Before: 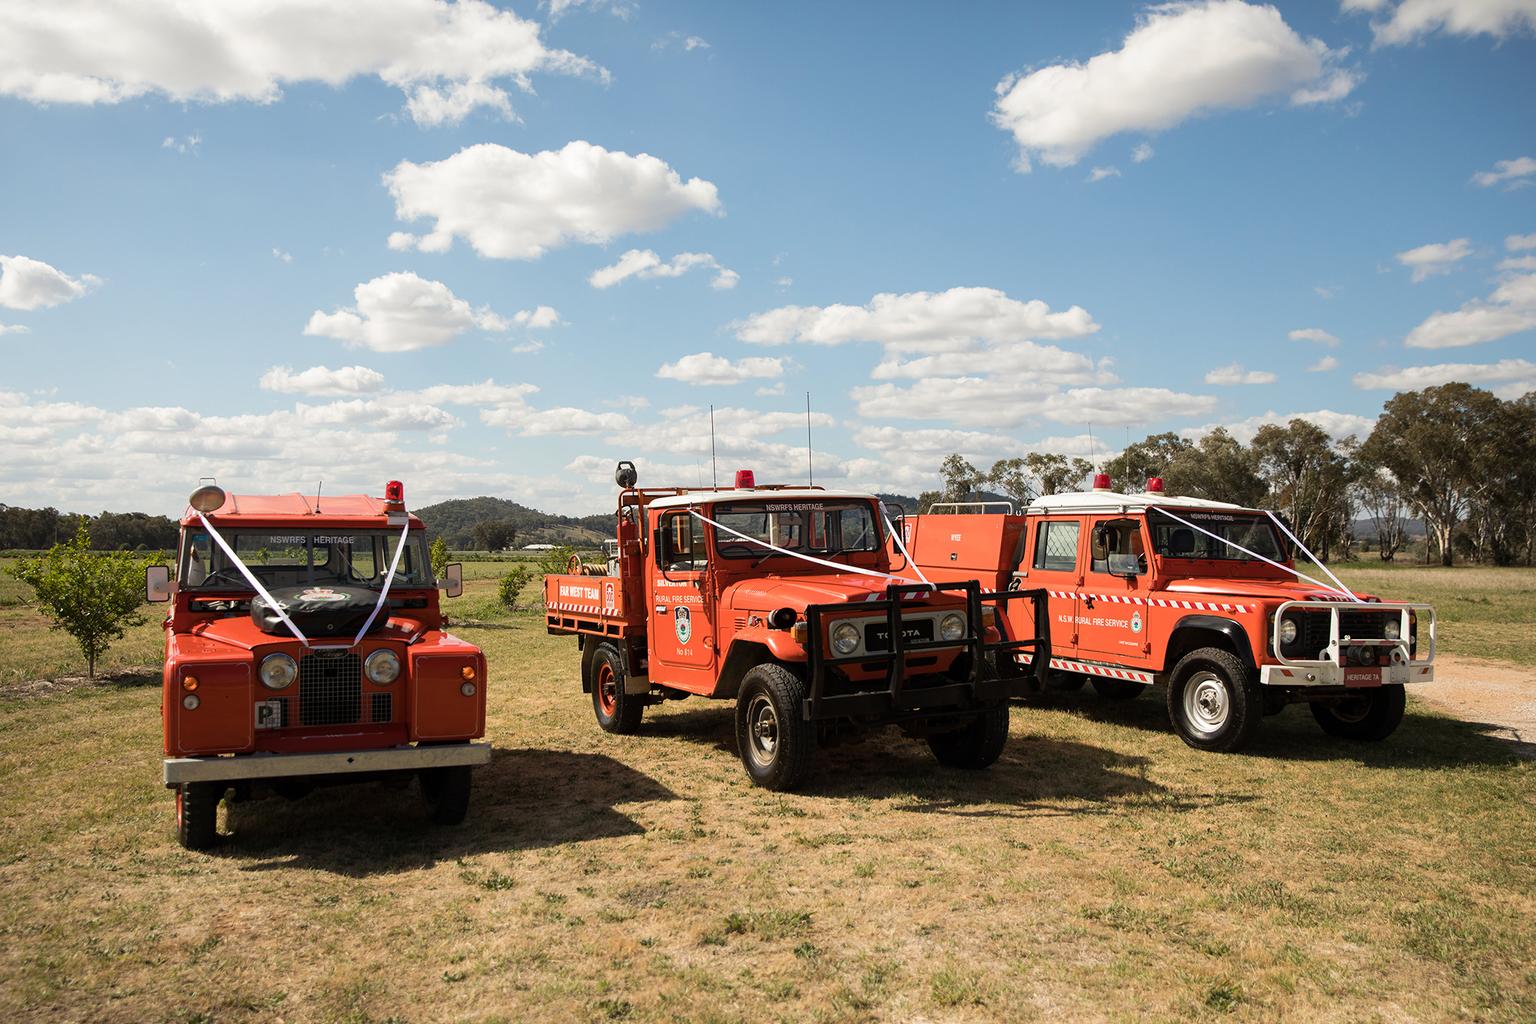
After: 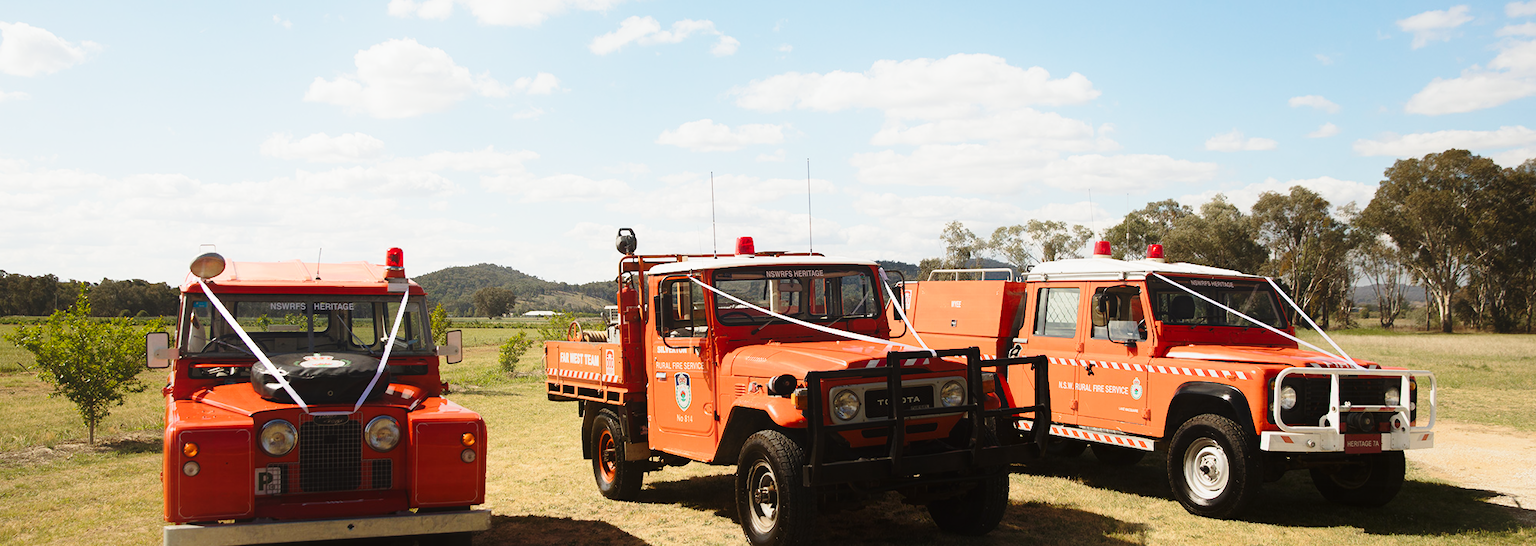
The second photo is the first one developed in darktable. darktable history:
crop and rotate: top 22.865%, bottom 23.648%
base curve: curves: ch0 [(0, 0) (0.028, 0.03) (0.121, 0.232) (0.46, 0.748) (0.859, 0.968) (1, 1)], preserve colors none
contrast equalizer: y [[0.6 ×6], [0.55 ×6], [0 ×6], [0 ×6], [0 ×6]], mix -0.989
